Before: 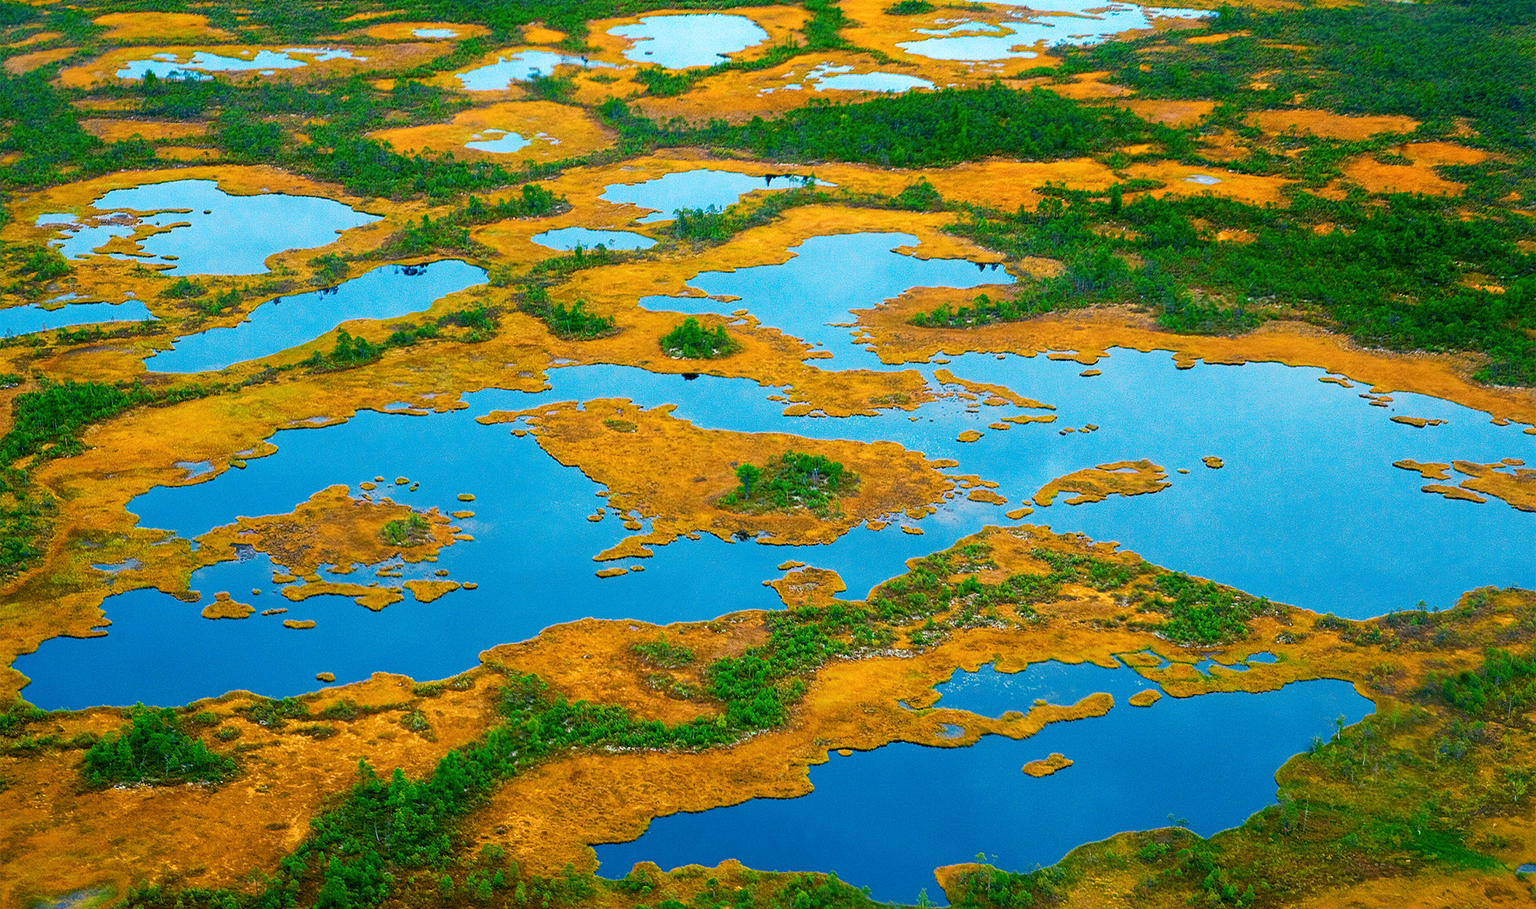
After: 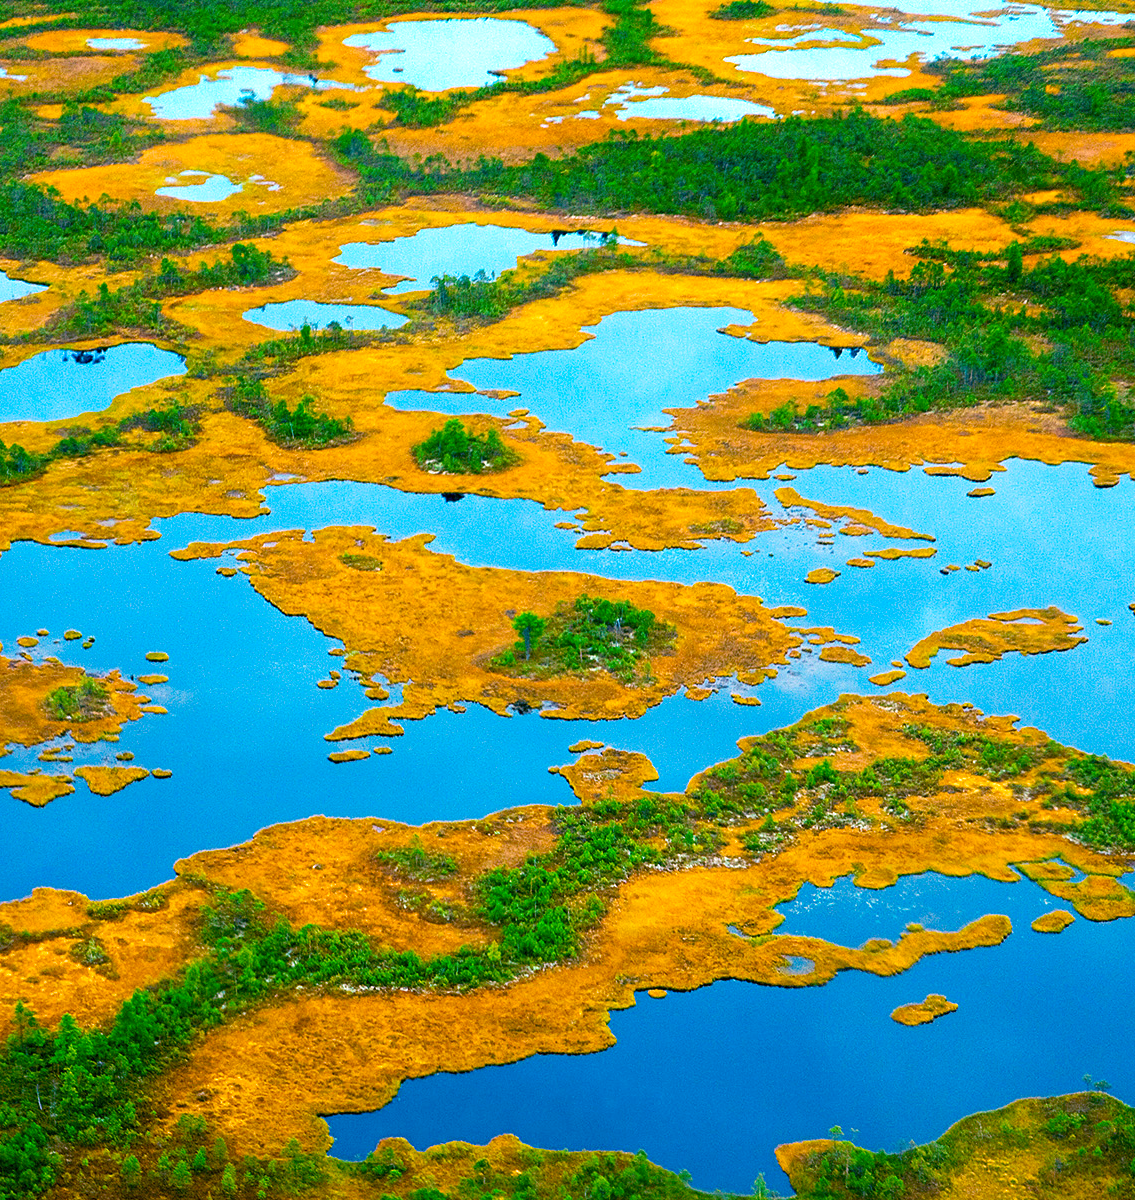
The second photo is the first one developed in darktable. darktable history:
crop and rotate: left 22.613%, right 21.392%
exposure: exposure 0.345 EV, compensate exposure bias true, compensate highlight preservation false
